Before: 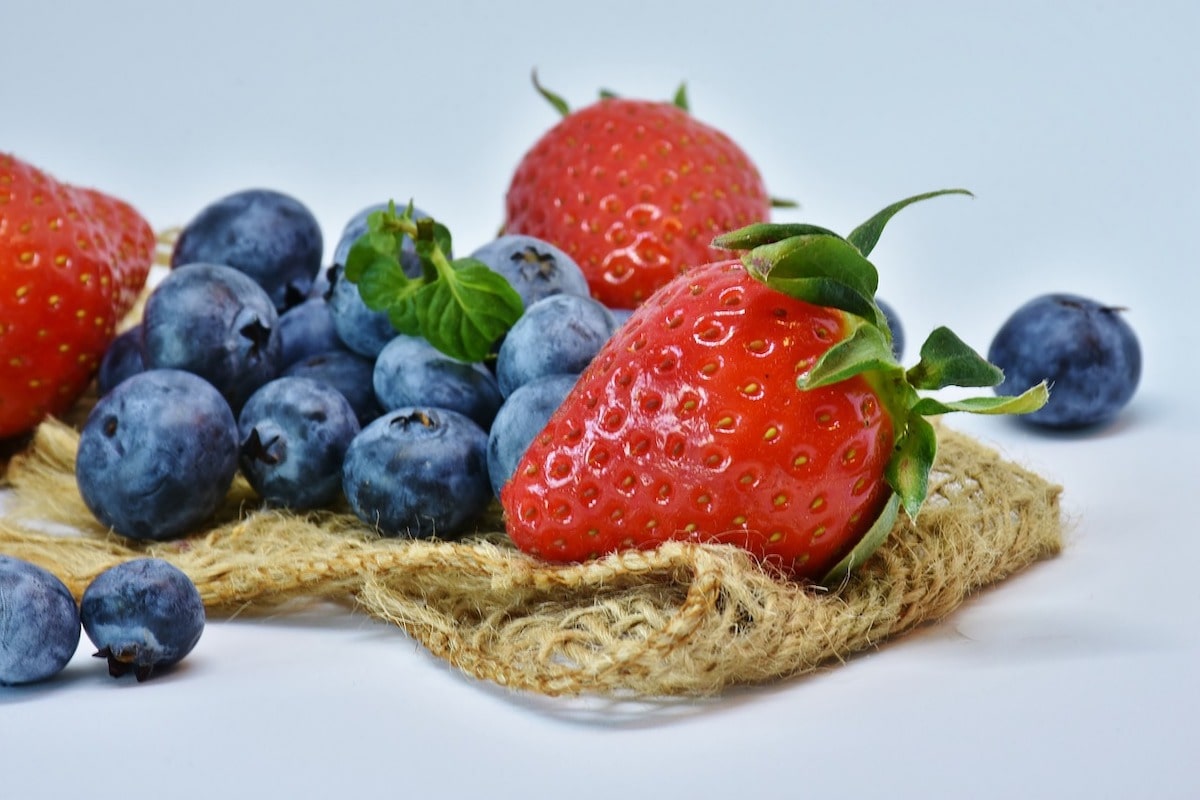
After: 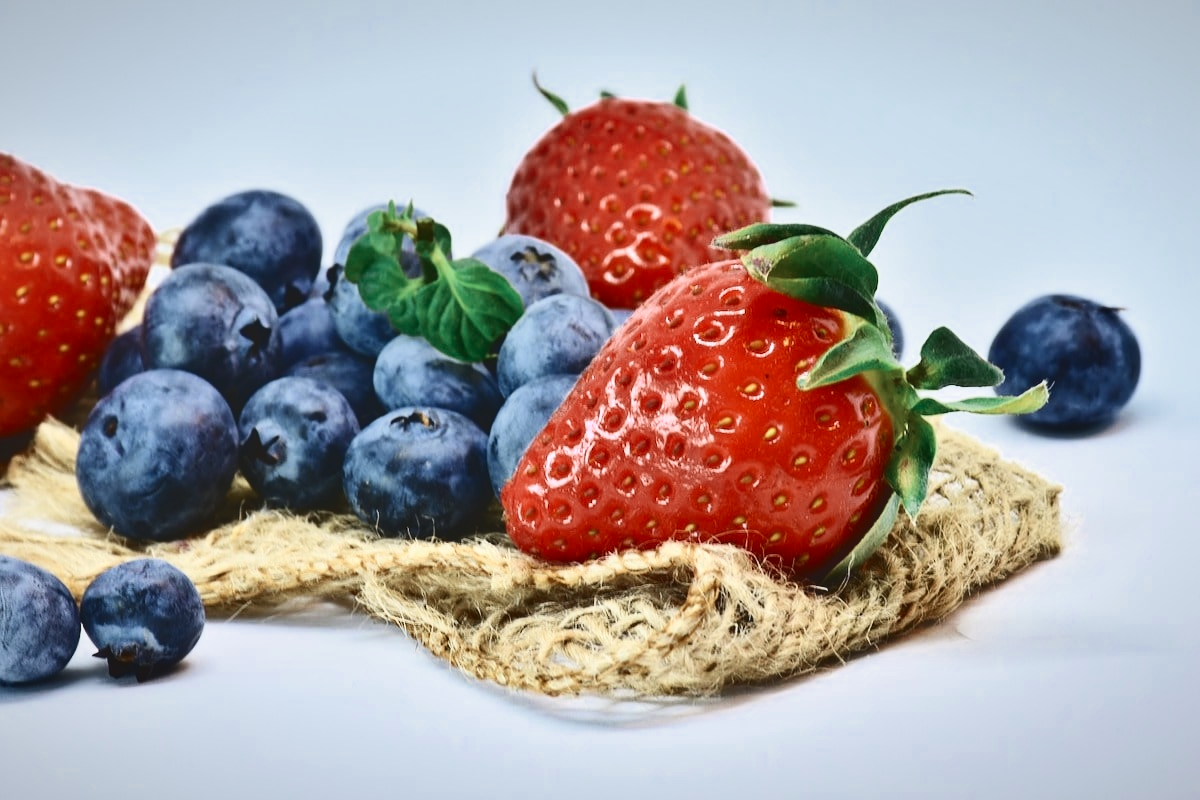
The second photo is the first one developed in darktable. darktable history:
color zones: curves: ch0 [(0, 0.5) (0.125, 0.4) (0.25, 0.5) (0.375, 0.4) (0.5, 0.4) (0.625, 0.35) (0.75, 0.35) (0.875, 0.5)]; ch1 [(0, 0.35) (0.125, 0.45) (0.25, 0.35) (0.375, 0.35) (0.5, 0.35) (0.625, 0.35) (0.75, 0.45) (0.875, 0.35)]; ch2 [(0, 0.6) (0.125, 0.5) (0.25, 0.5) (0.375, 0.6) (0.5, 0.6) (0.625, 0.5) (0.75, 0.5) (0.875, 0.5)]
base curve: curves: ch0 [(0, 0) (0.579, 0.807) (1, 1)]
exposure: exposure -0.114 EV, compensate exposure bias true, compensate highlight preservation false
tone curve: curves: ch0 [(0, 0) (0.003, 0.108) (0.011, 0.108) (0.025, 0.108) (0.044, 0.113) (0.069, 0.113) (0.1, 0.121) (0.136, 0.136) (0.177, 0.16) (0.224, 0.192) (0.277, 0.246) (0.335, 0.324) (0.399, 0.419) (0.468, 0.518) (0.543, 0.622) (0.623, 0.721) (0.709, 0.815) (0.801, 0.893) (0.898, 0.949) (1, 1)], color space Lab, independent channels, preserve colors none
shadows and highlights: soften with gaussian
vignetting: fall-off start 98.99%, fall-off radius 99.44%, width/height ratio 1.425
